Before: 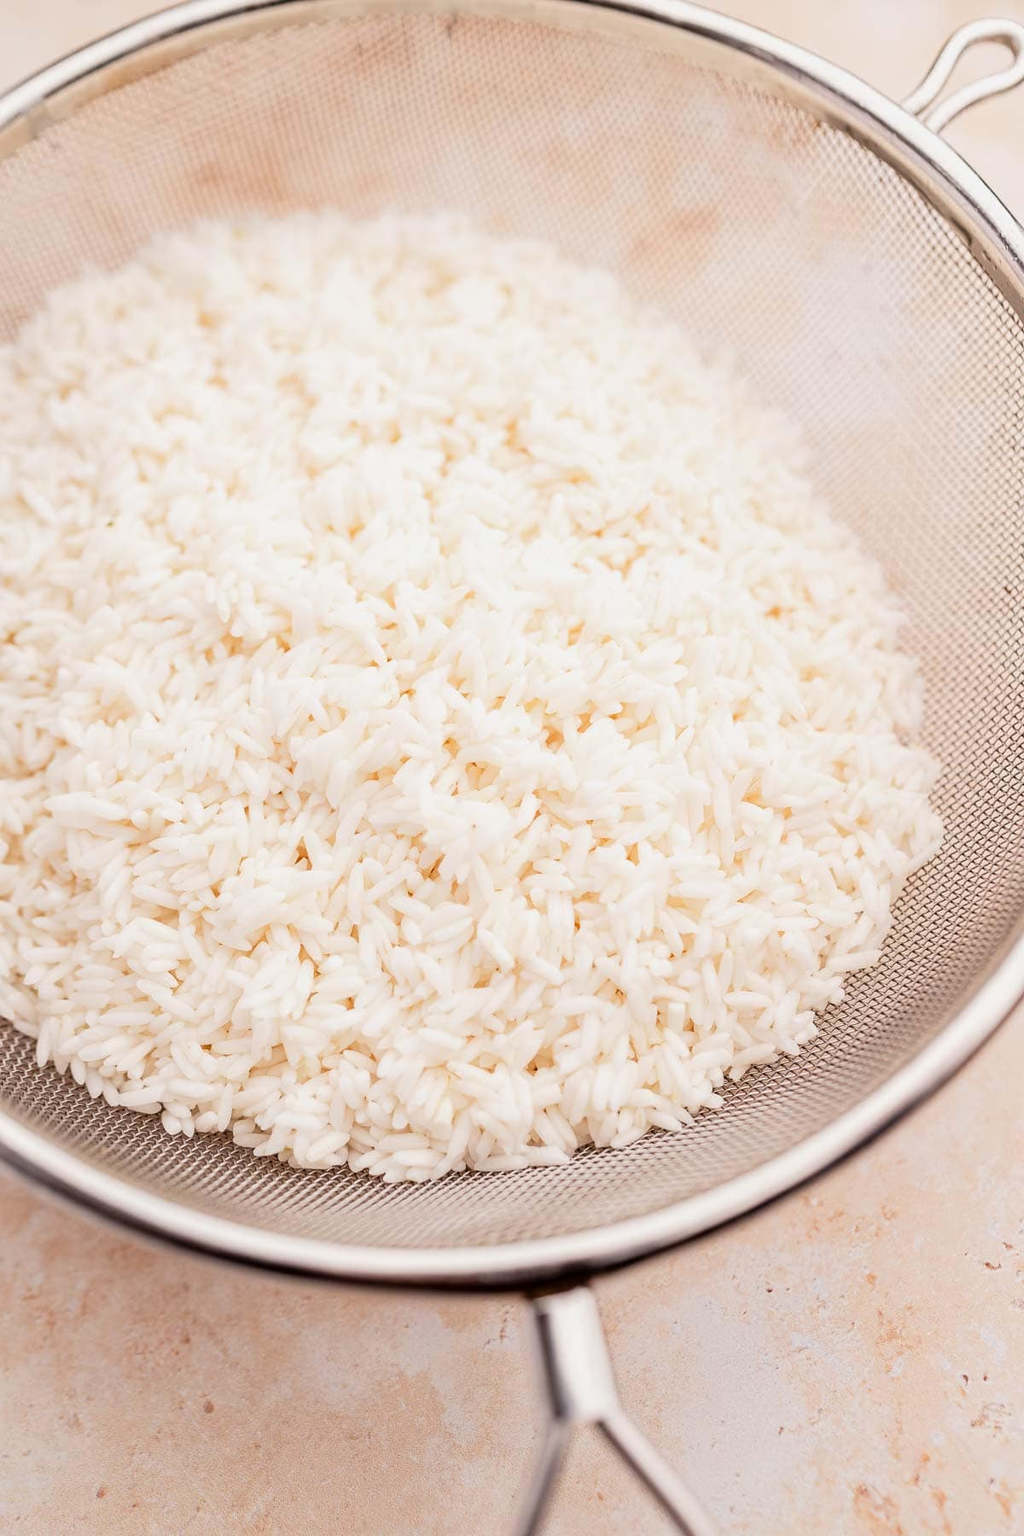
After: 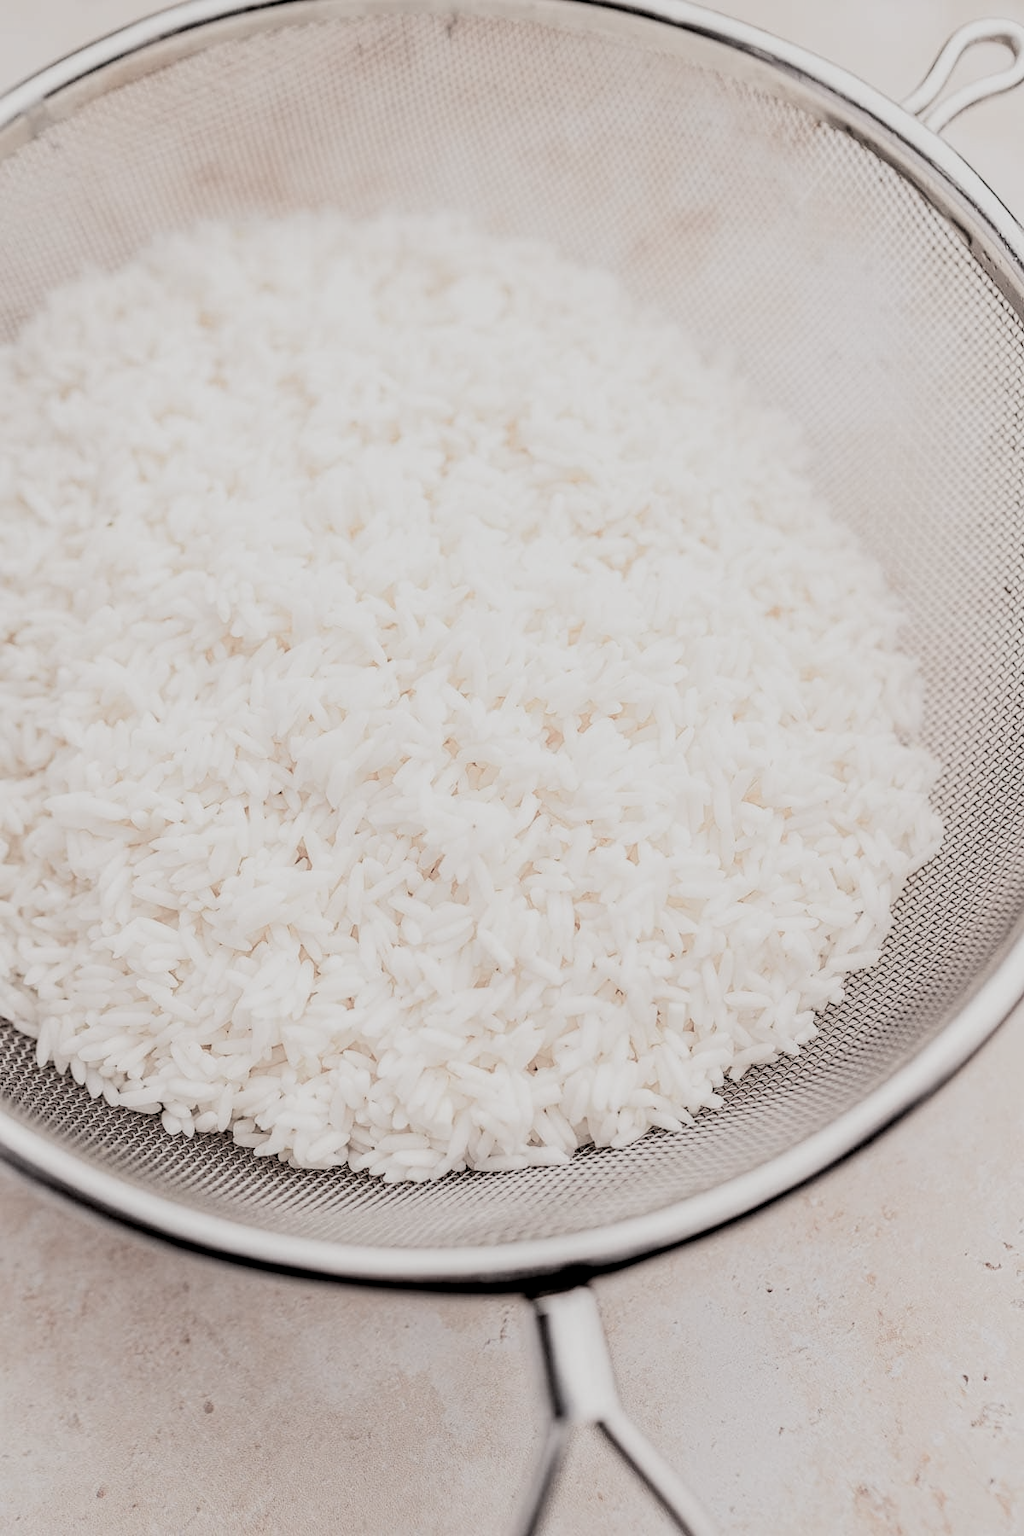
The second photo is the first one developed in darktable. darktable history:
filmic rgb: black relative exposure -5.13 EV, white relative exposure 3.98 EV, hardness 2.9, contrast 1.187, highlights saturation mix -28.79%, color science v5 (2021), contrast in shadows safe, contrast in highlights safe
local contrast: detail 139%
